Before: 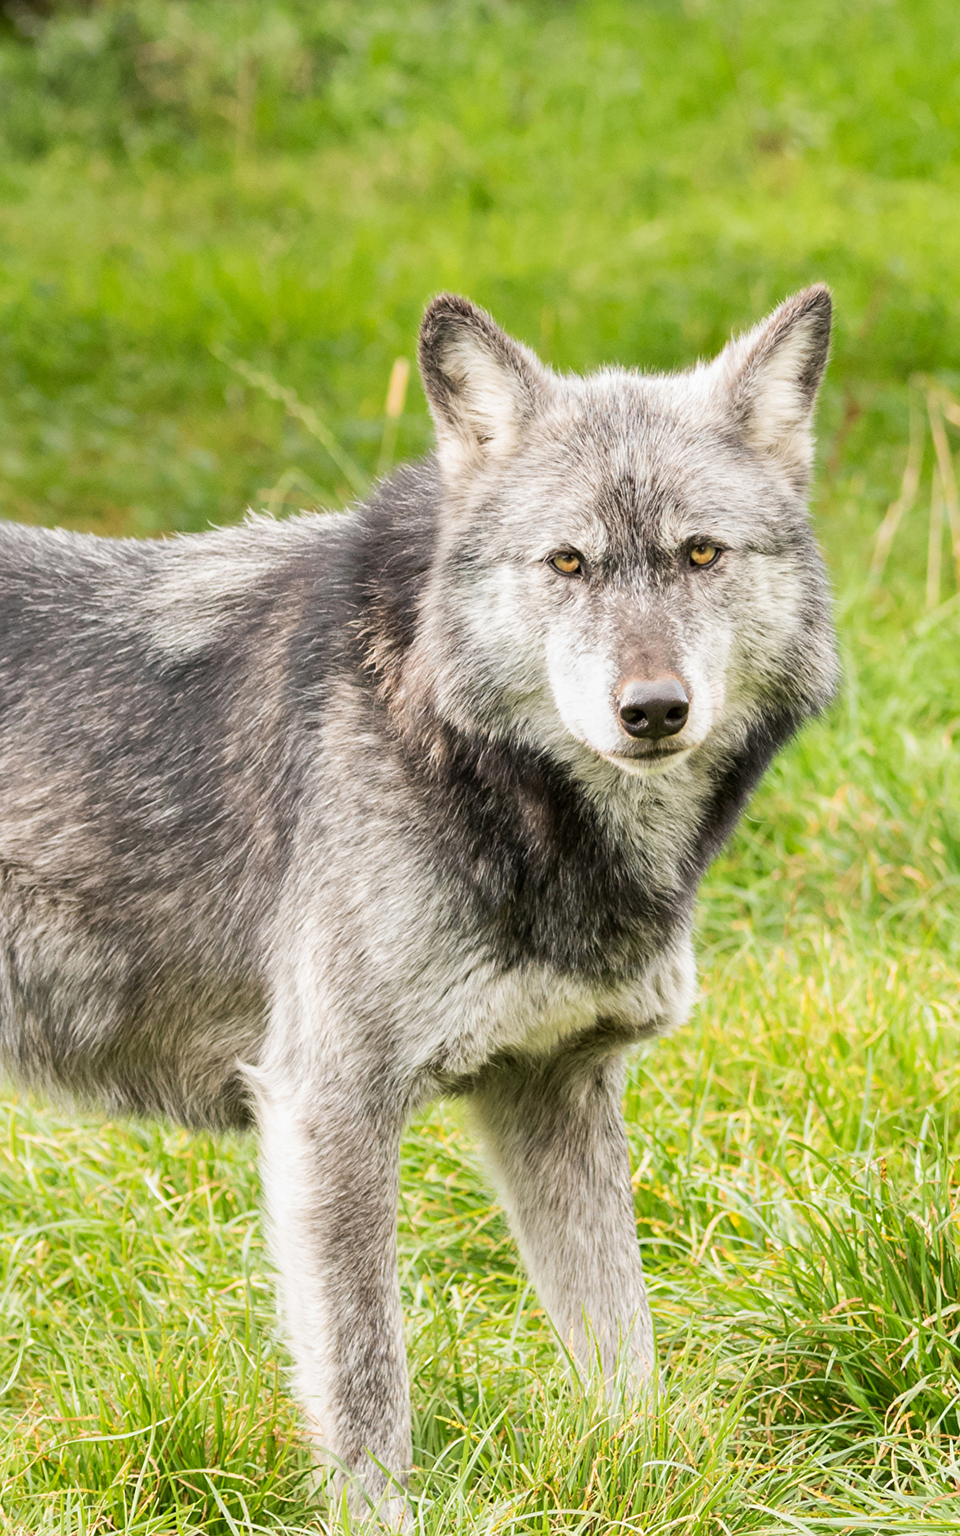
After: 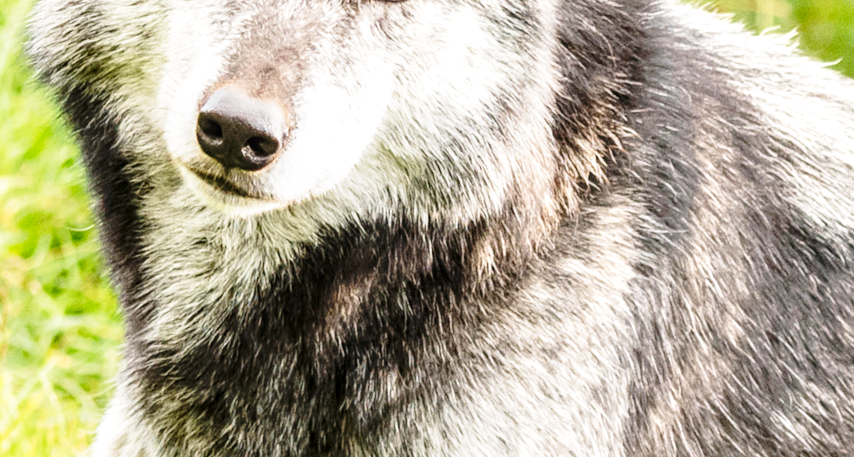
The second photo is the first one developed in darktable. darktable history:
crop and rotate: angle 16.12°, top 30.835%, bottom 35.653%
base curve: curves: ch0 [(0, 0) (0.036, 0.037) (0.121, 0.228) (0.46, 0.76) (0.859, 0.983) (1, 1)], preserve colors none
local contrast: detail 130%
